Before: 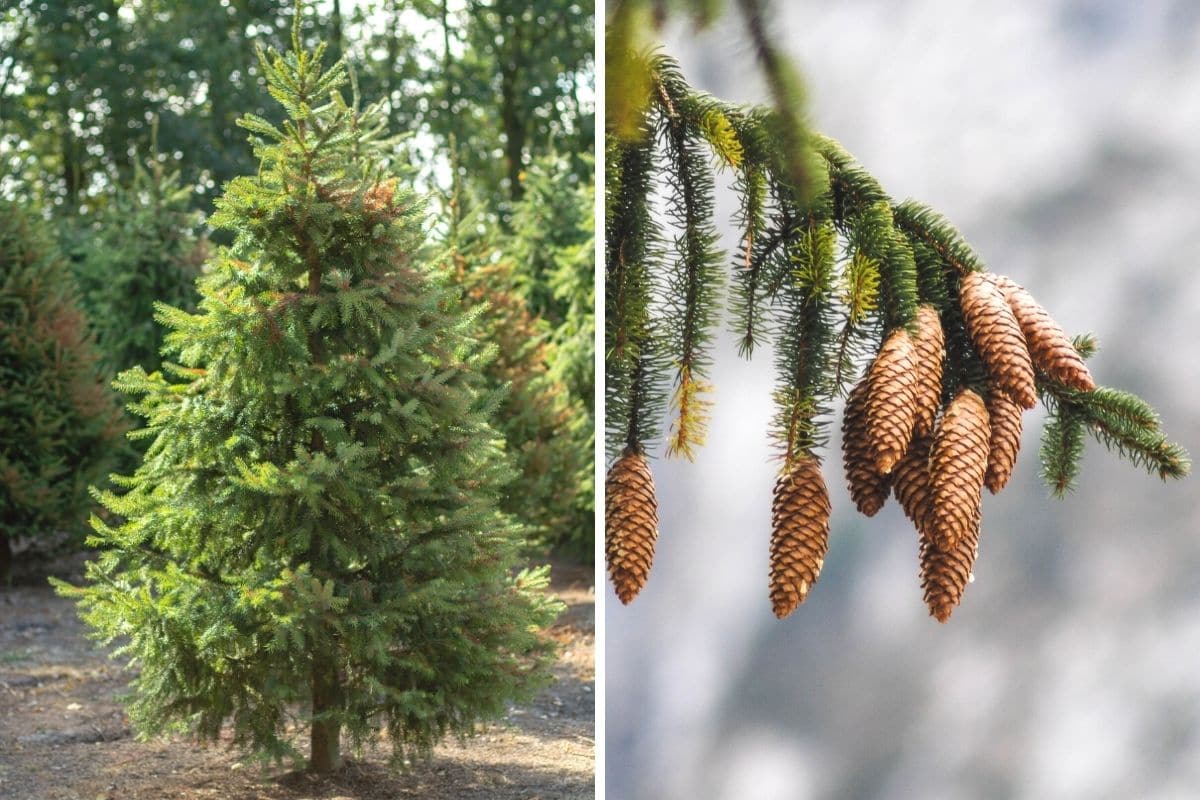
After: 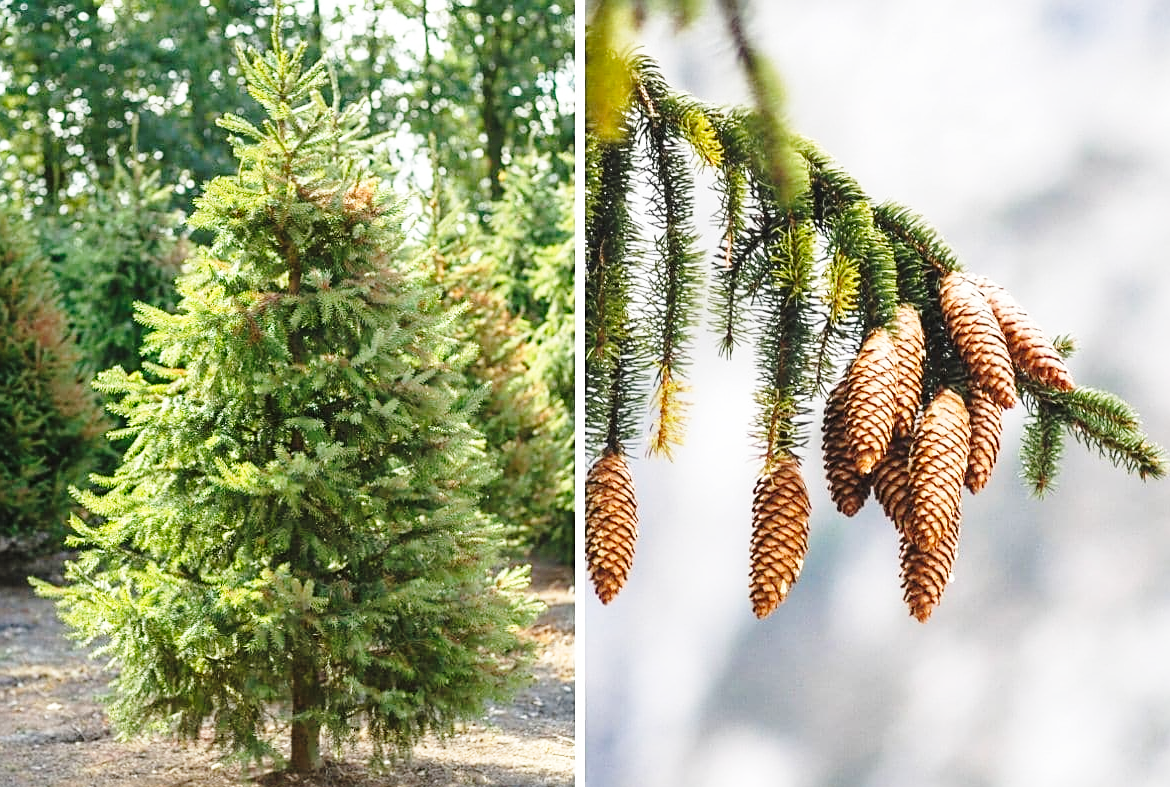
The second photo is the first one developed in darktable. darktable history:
sharpen: on, module defaults
base curve: curves: ch0 [(0, 0) (0.028, 0.03) (0.121, 0.232) (0.46, 0.748) (0.859, 0.968) (1, 1)], preserve colors none
crop and rotate: left 1.721%, right 0.747%, bottom 1.505%
